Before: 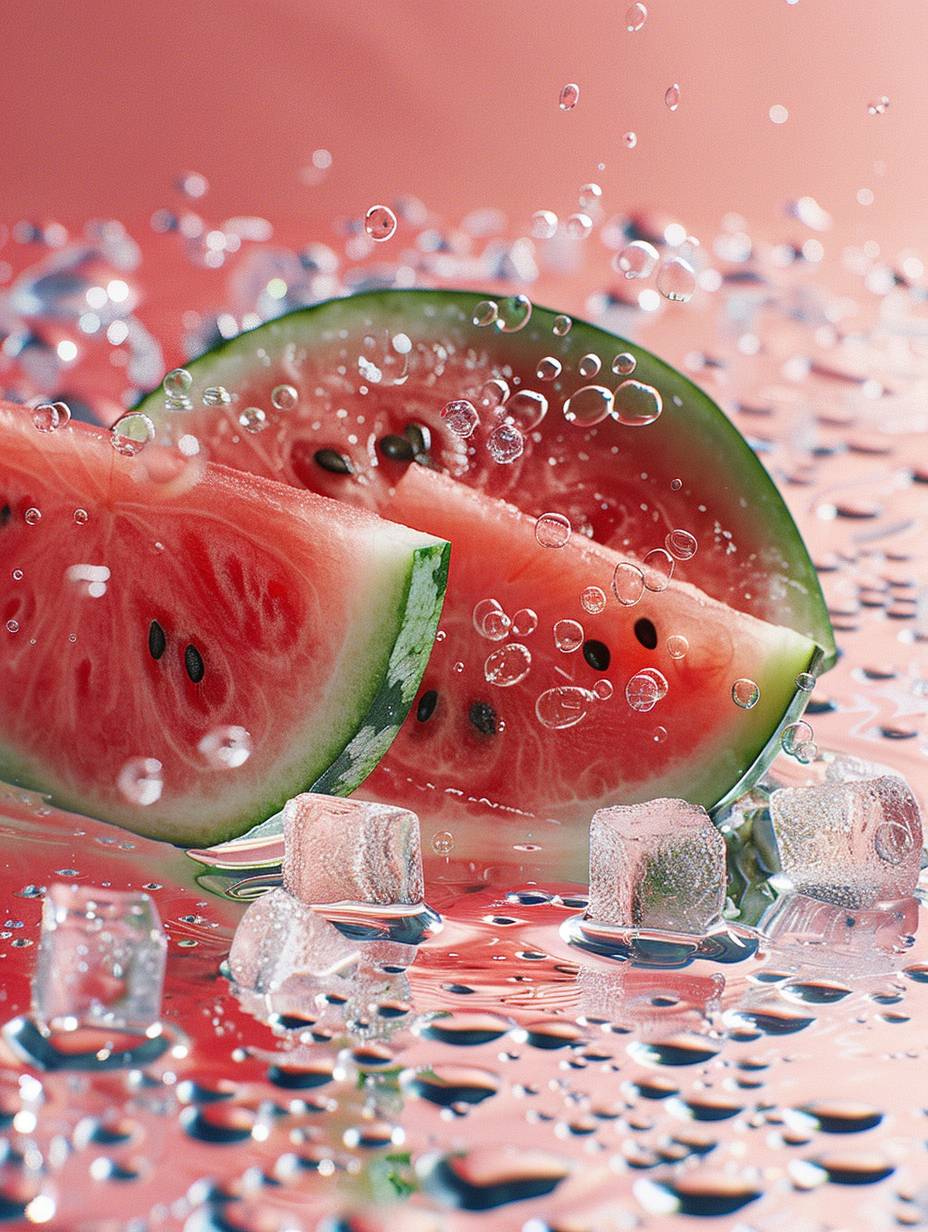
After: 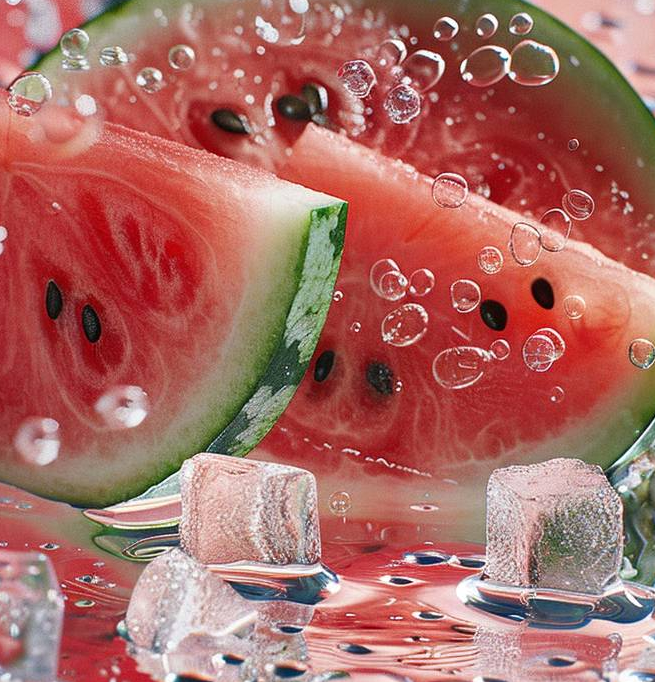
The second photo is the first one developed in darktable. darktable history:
crop: left 11.117%, top 27.614%, right 18.247%, bottom 17.011%
tone equalizer: on, module defaults
shadows and highlights: radius 101.71, shadows 50.36, highlights -65.23, soften with gaussian
